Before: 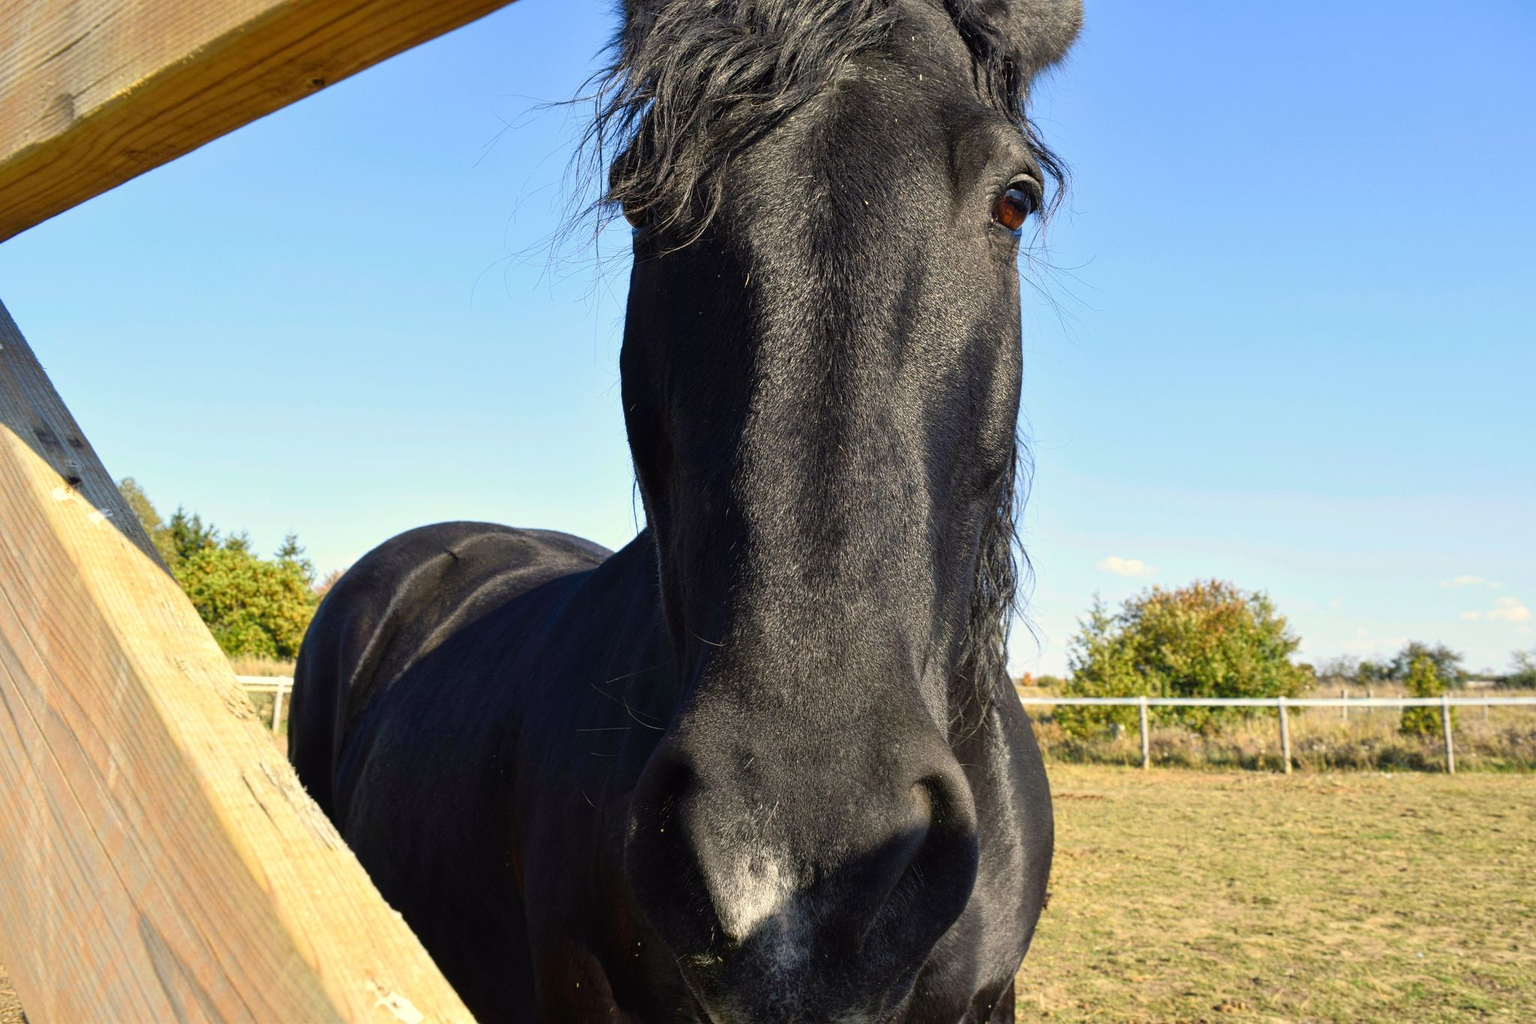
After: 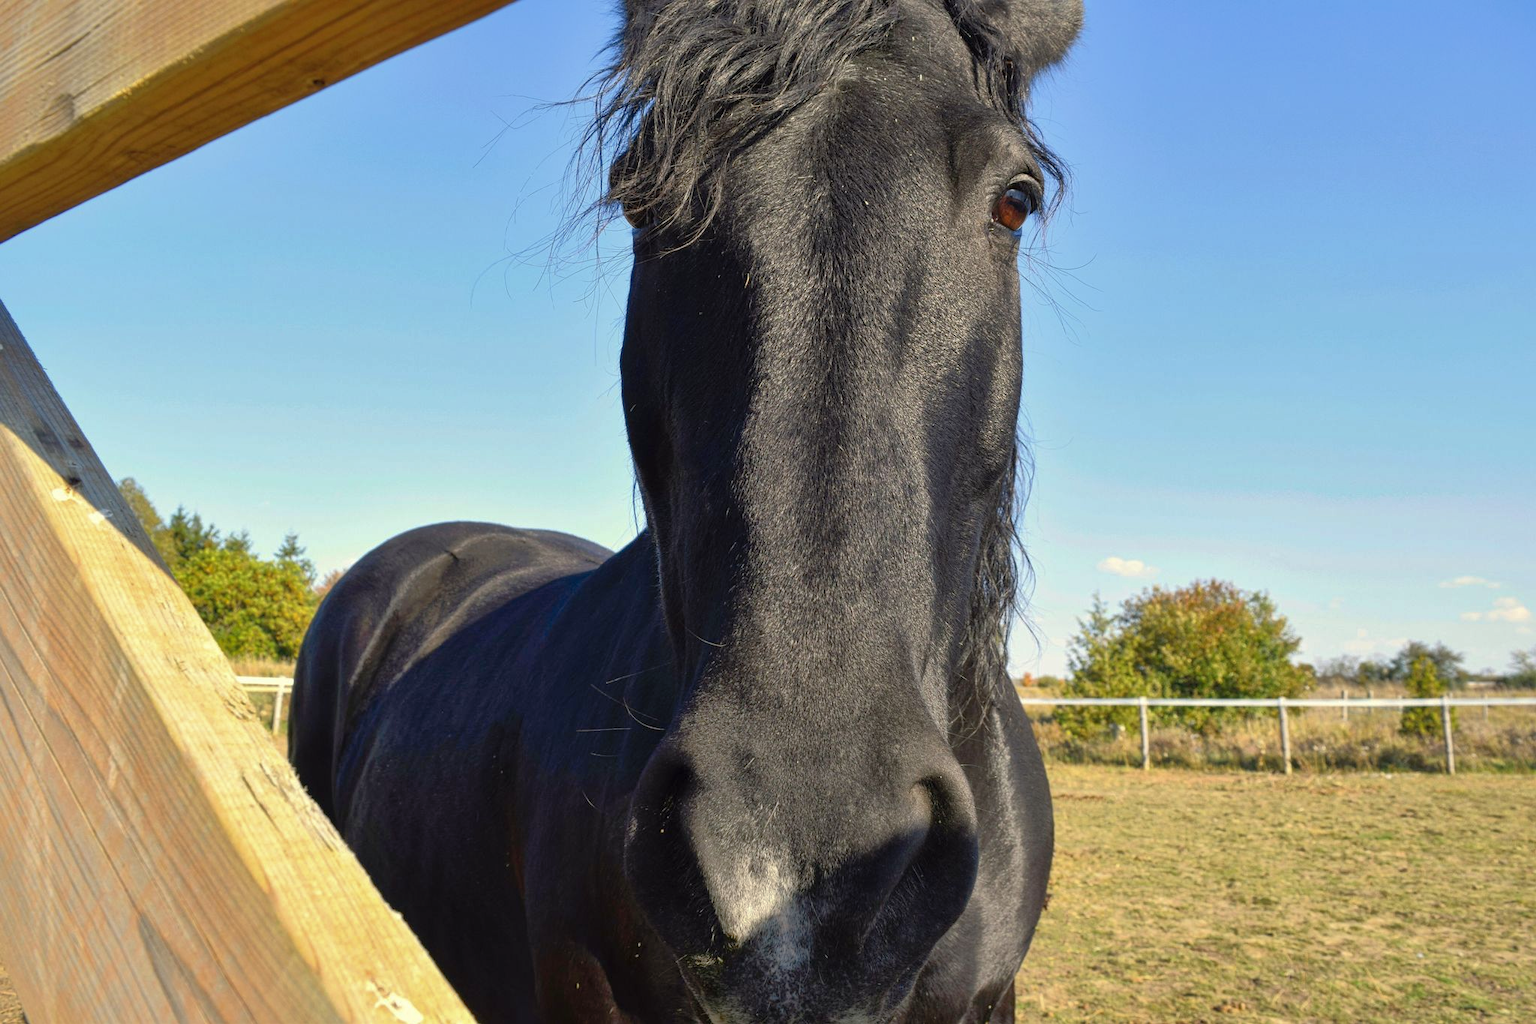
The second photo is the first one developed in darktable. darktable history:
contrast brightness saturation: saturation -0.049
shadows and highlights: on, module defaults
